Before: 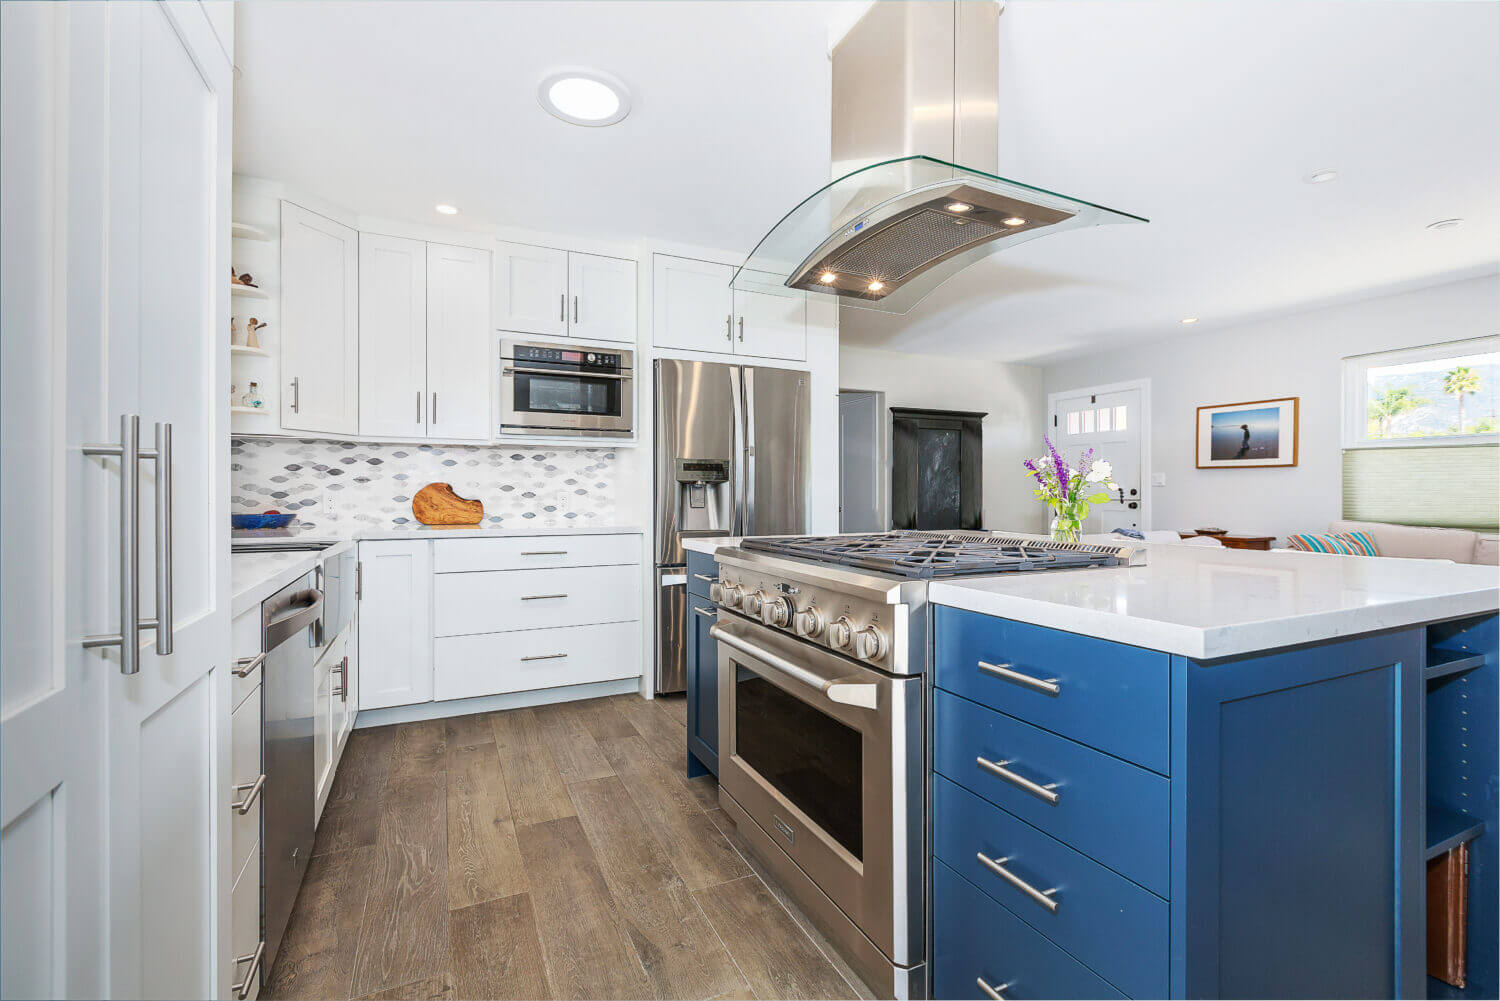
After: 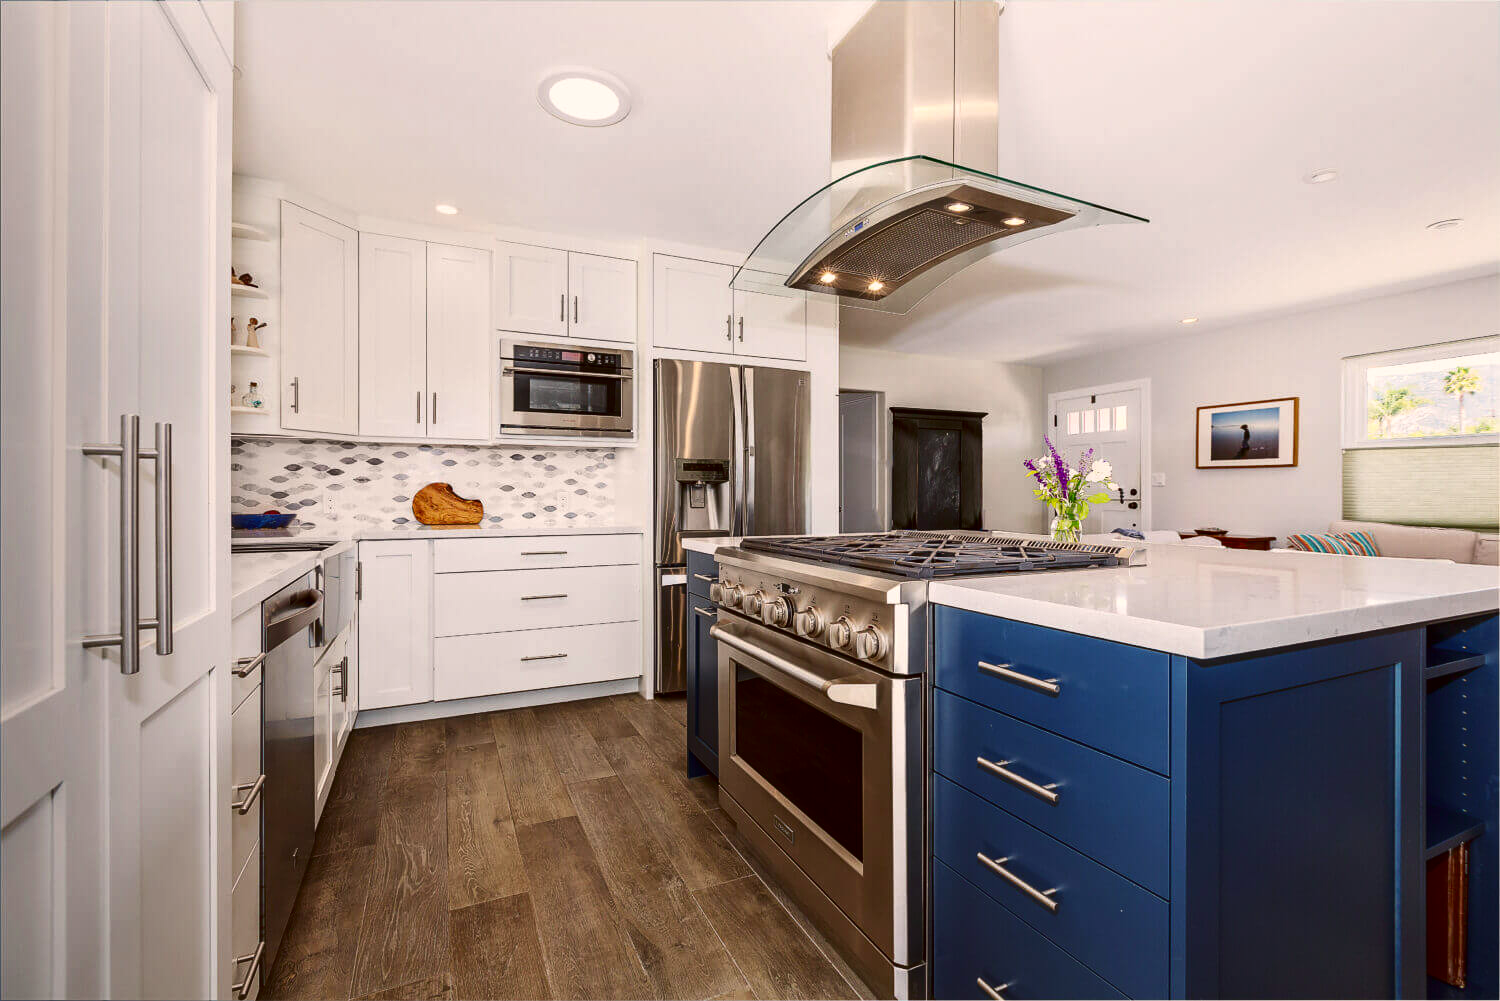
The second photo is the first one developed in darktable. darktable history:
contrast brightness saturation: contrast 0.13, brightness -0.24, saturation 0.14
color correction: highlights a* 6.27, highlights b* 8.19, shadows a* 5.94, shadows b* 7.23, saturation 0.9
